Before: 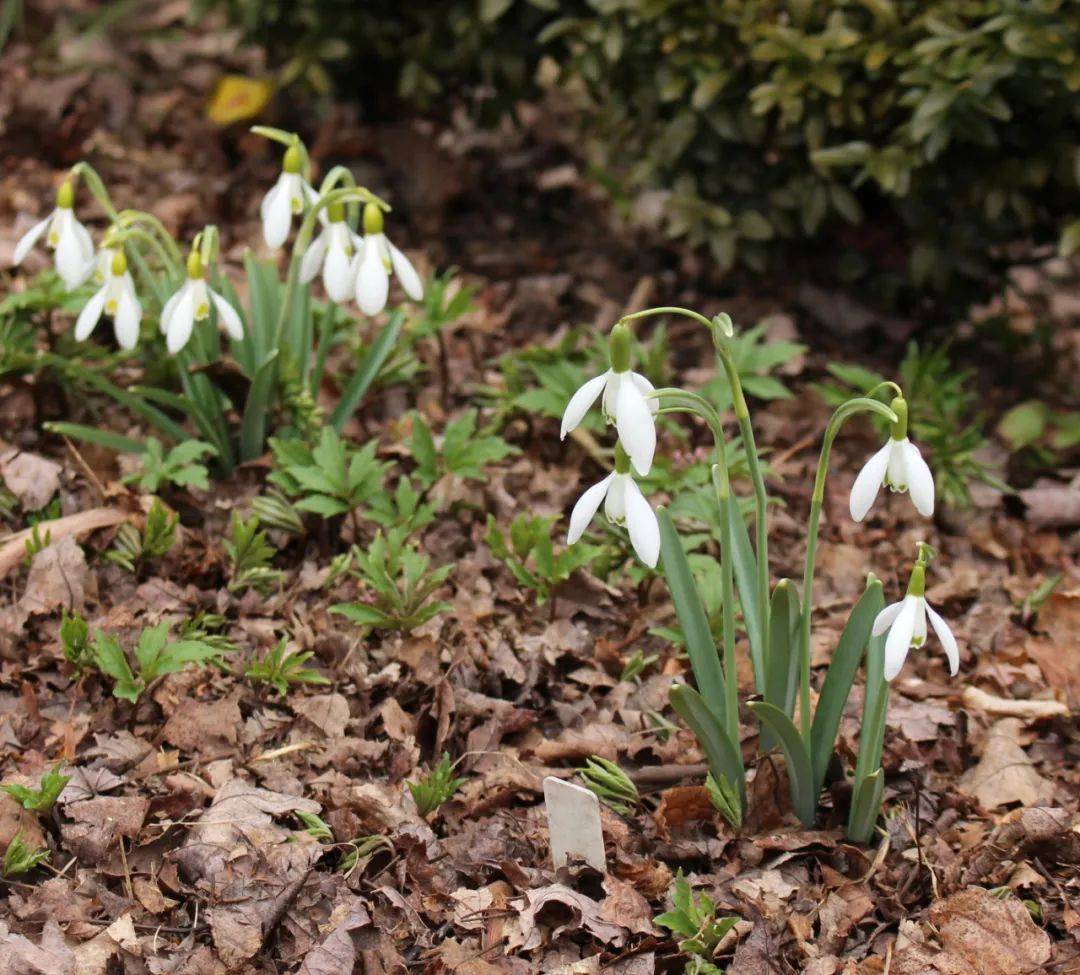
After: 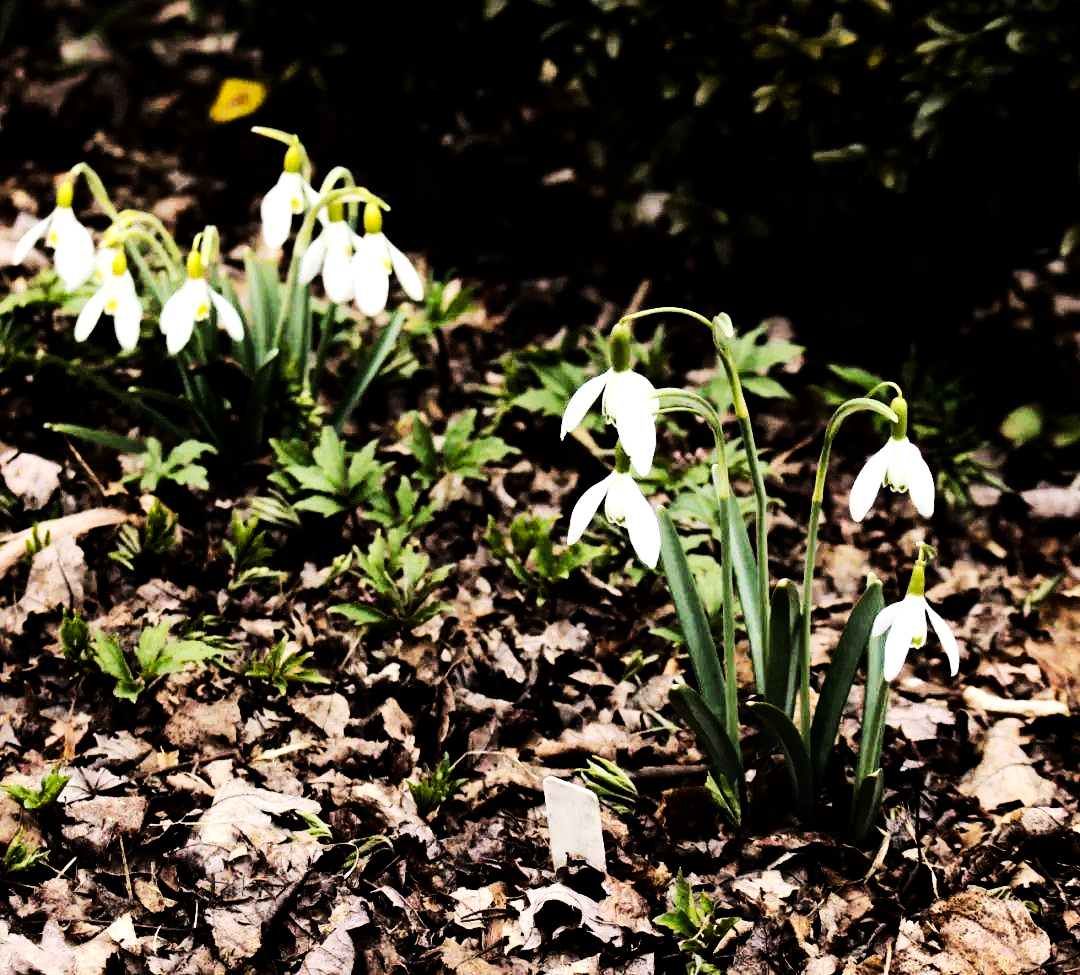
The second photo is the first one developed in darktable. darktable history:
tone curve: curves: ch0 [(0, 0) (0.003, 0.008) (0.011, 0.008) (0.025, 0.011) (0.044, 0.017) (0.069, 0.029) (0.1, 0.045) (0.136, 0.067) (0.177, 0.103) (0.224, 0.151) (0.277, 0.21) (0.335, 0.285) (0.399, 0.37) (0.468, 0.462) (0.543, 0.568) (0.623, 0.679) (0.709, 0.79) (0.801, 0.876) (0.898, 0.936) (1, 1)], preserve colors none
levels: black 3.77%, levels [0, 0.618, 1]
contrast brightness saturation: contrast 0.297
color balance rgb: perceptual saturation grading › global saturation 0.794%, perceptual brilliance grading › highlights 18.327%, perceptual brilliance grading › mid-tones 32.005%, perceptual brilliance grading › shadows -30.949%, global vibrance 20%
